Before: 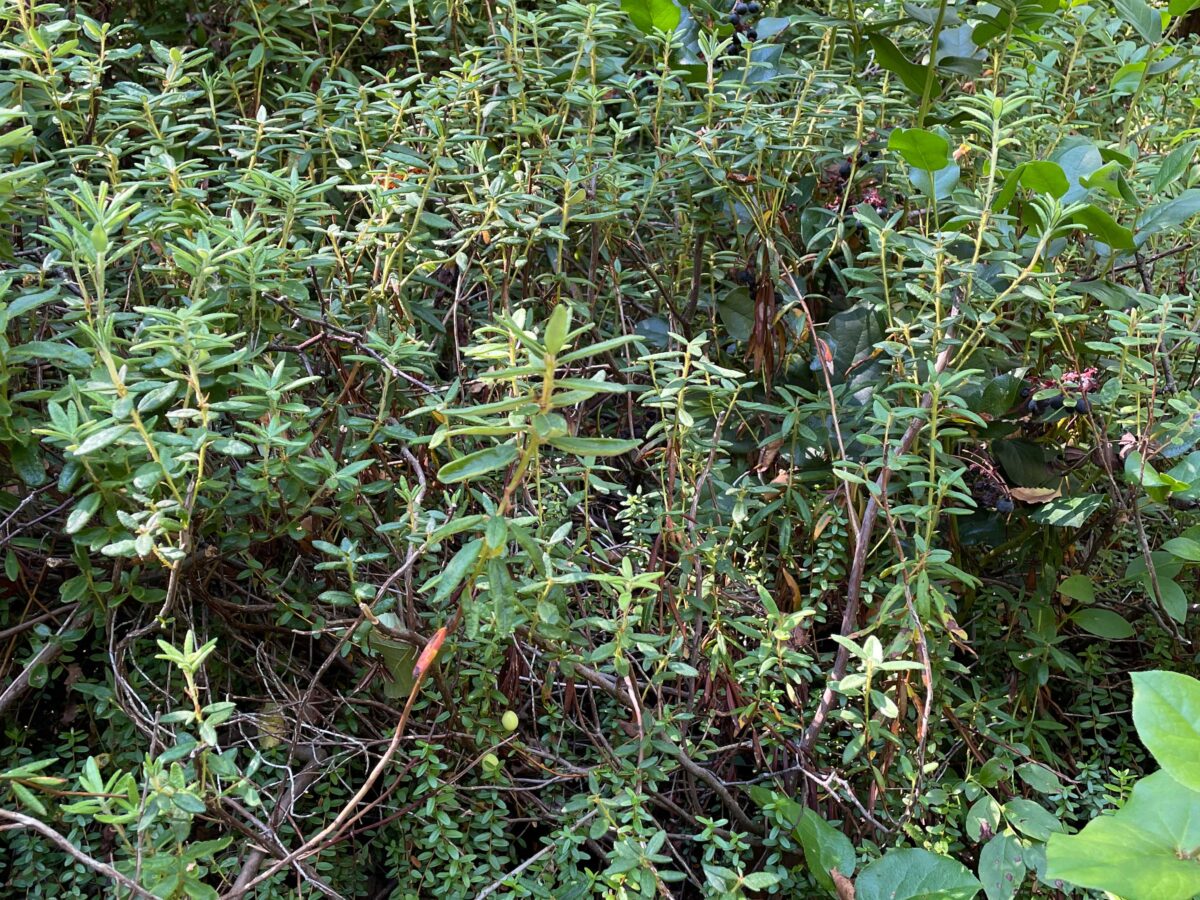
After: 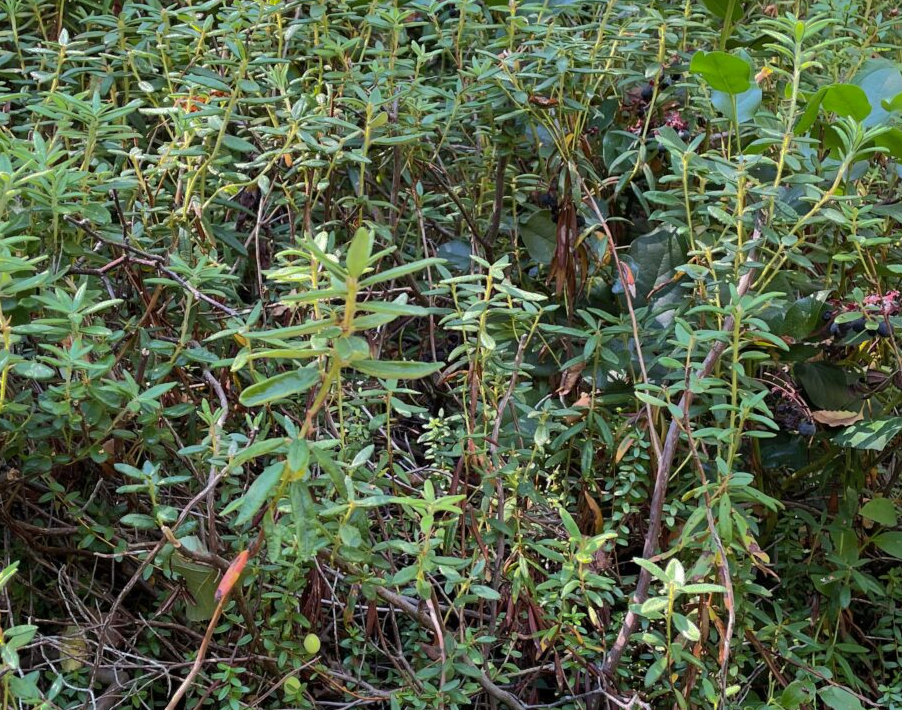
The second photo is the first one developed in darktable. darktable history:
shadows and highlights: shadows 25.77, highlights -69.03
crop: left 16.568%, top 8.613%, right 8.197%, bottom 12.494%
